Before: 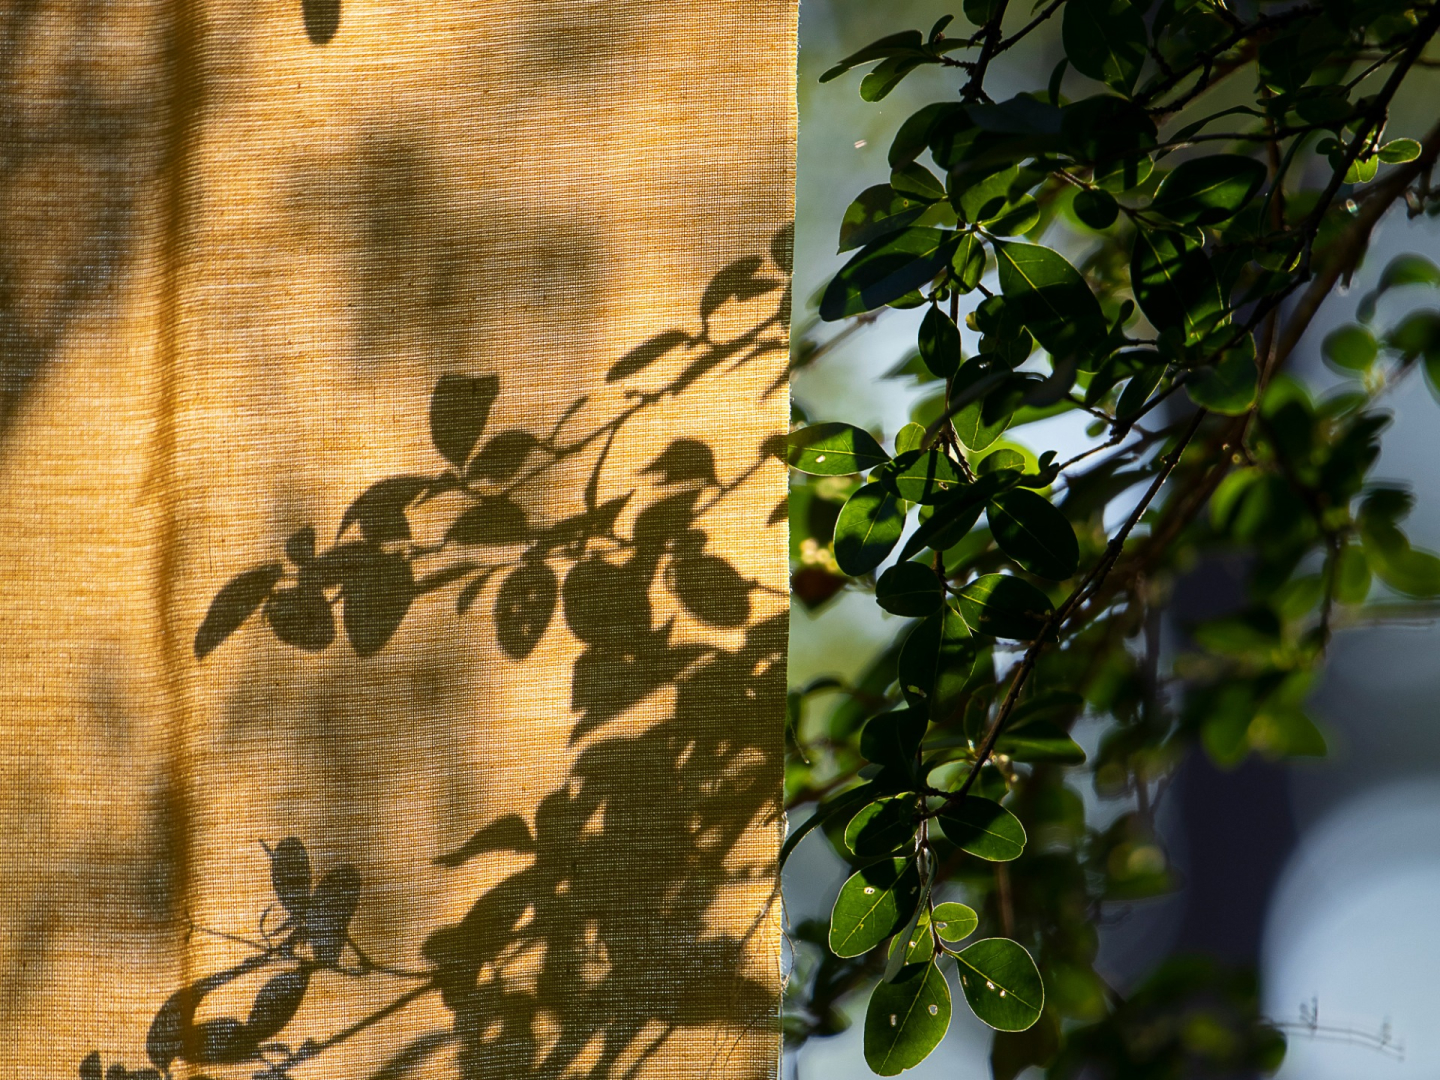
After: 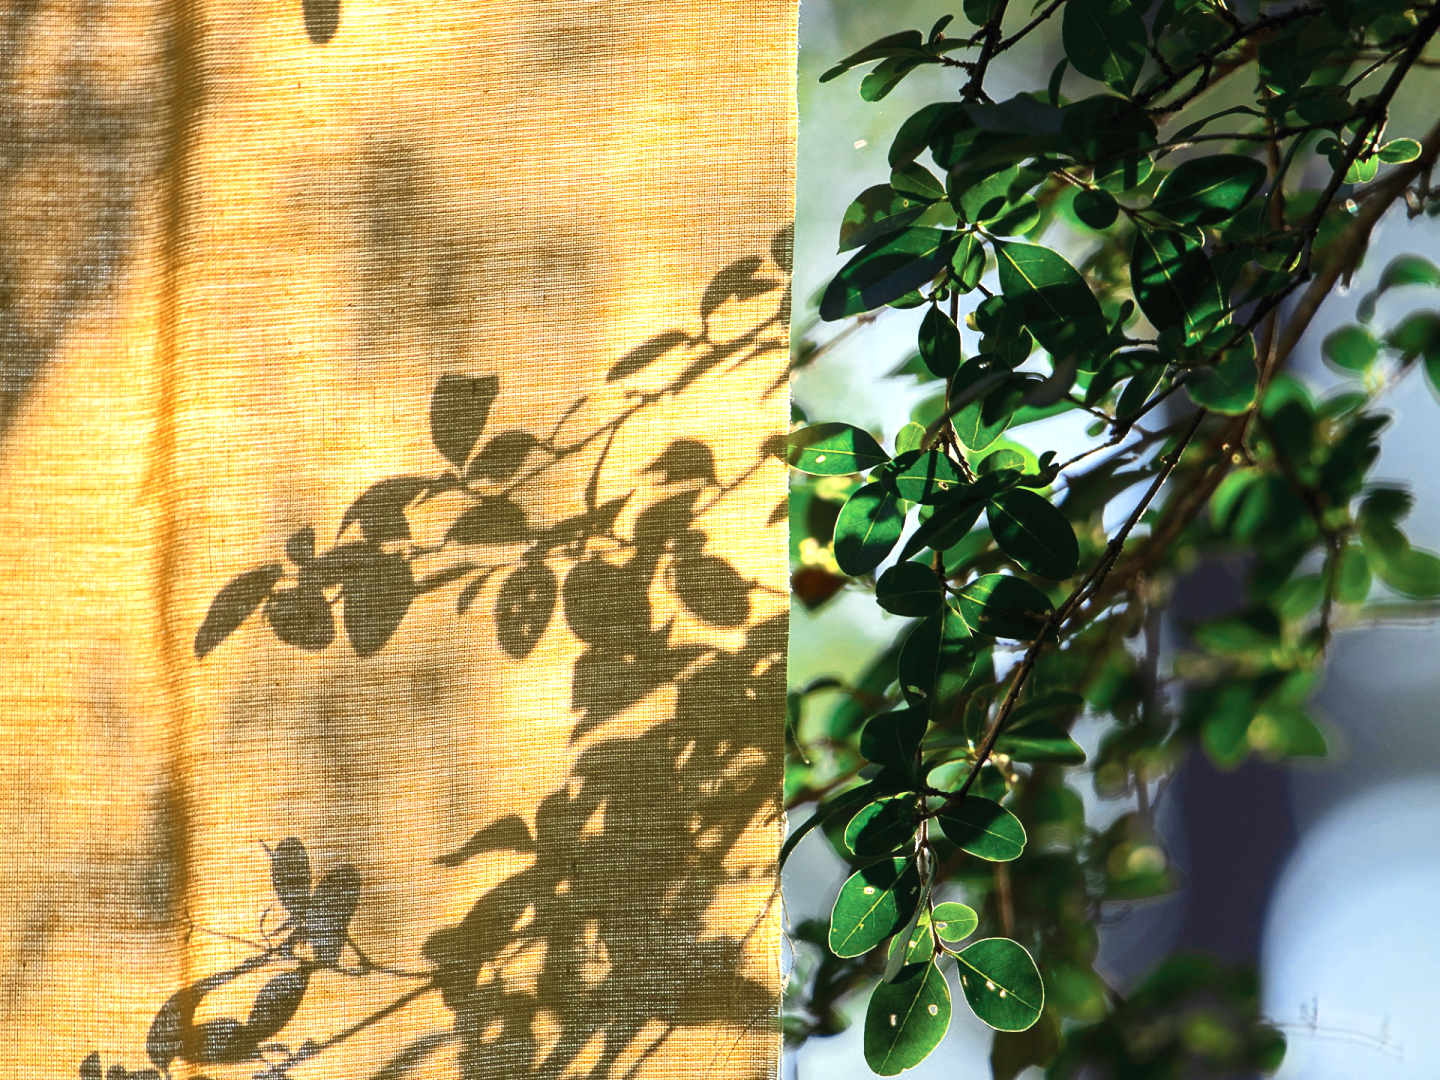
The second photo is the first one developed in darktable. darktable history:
color zones: curves: ch0 [(0, 0.5) (0.125, 0.4) (0.25, 0.5) (0.375, 0.4) (0.5, 0.4) (0.625, 0.35) (0.75, 0.35) (0.875, 0.5)]; ch1 [(0, 0.35) (0.125, 0.45) (0.25, 0.35) (0.375, 0.35) (0.5, 0.35) (0.625, 0.35) (0.75, 0.45) (0.875, 0.35)]; ch2 [(0, 0.6) (0.125, 0.5) (0.25, 0.5) (0.375, 0.6) (0.5, 0.6) (0.625, 0.5) (0.75, 0.5) (0.875, 0.5)]
exposure: black level correction 0, exposure 1.1 EV, compensate exposure bias true, compensate highlight preservation false
contrast brightness saturation: contrast 0.2, brightness 0.16, saturation 0.22
